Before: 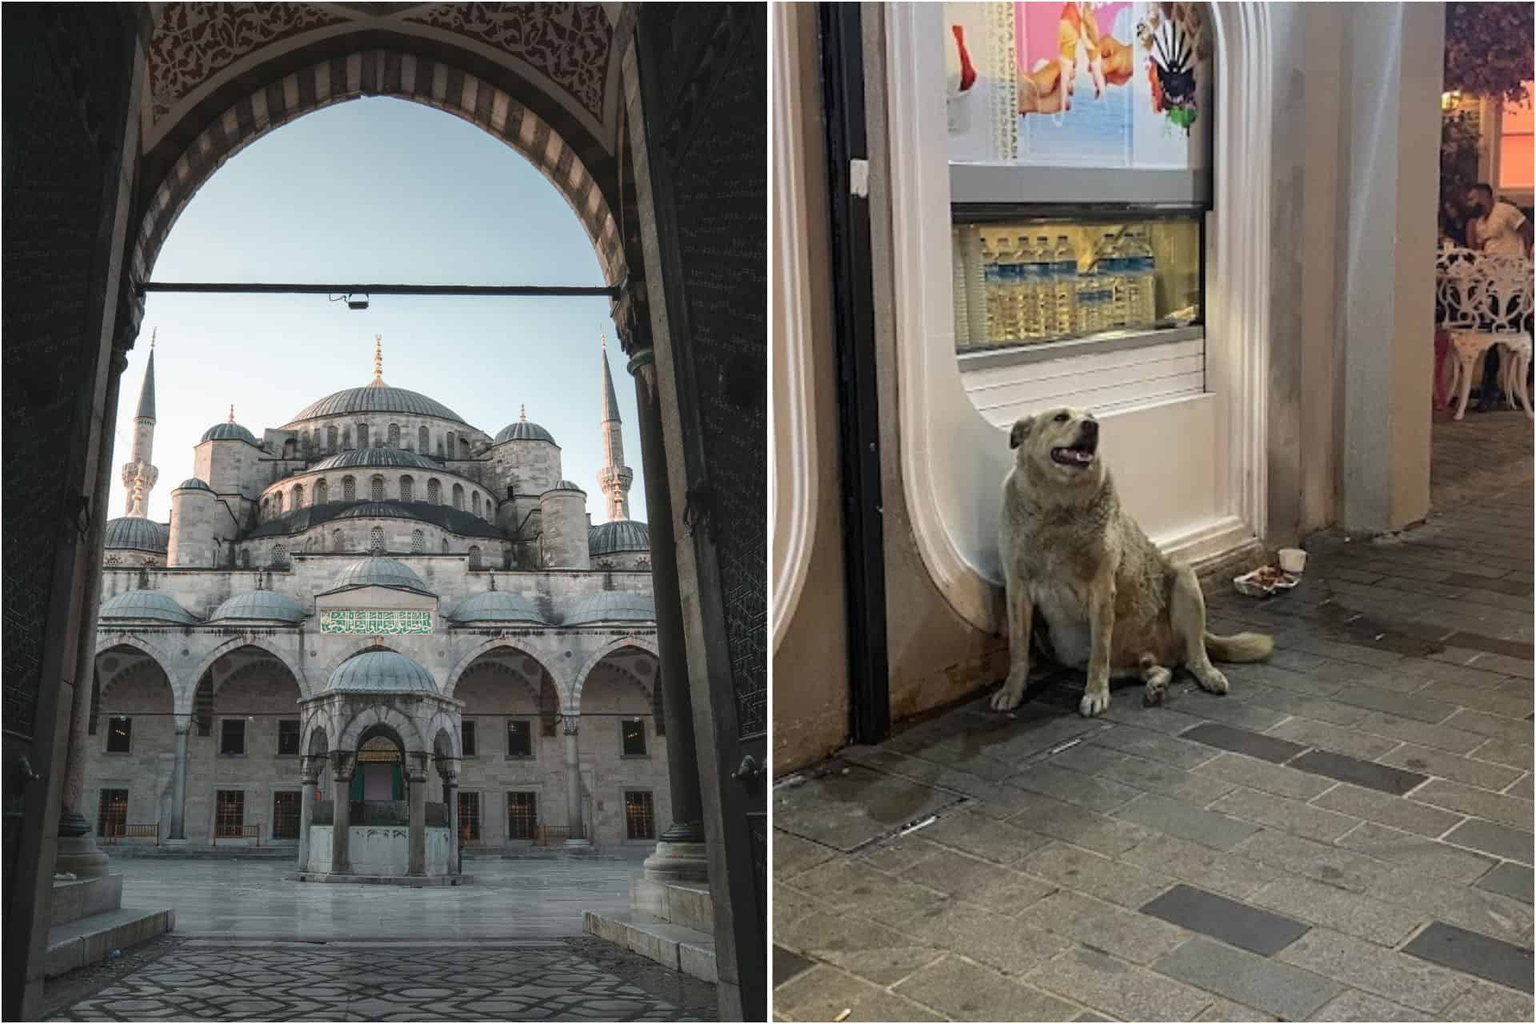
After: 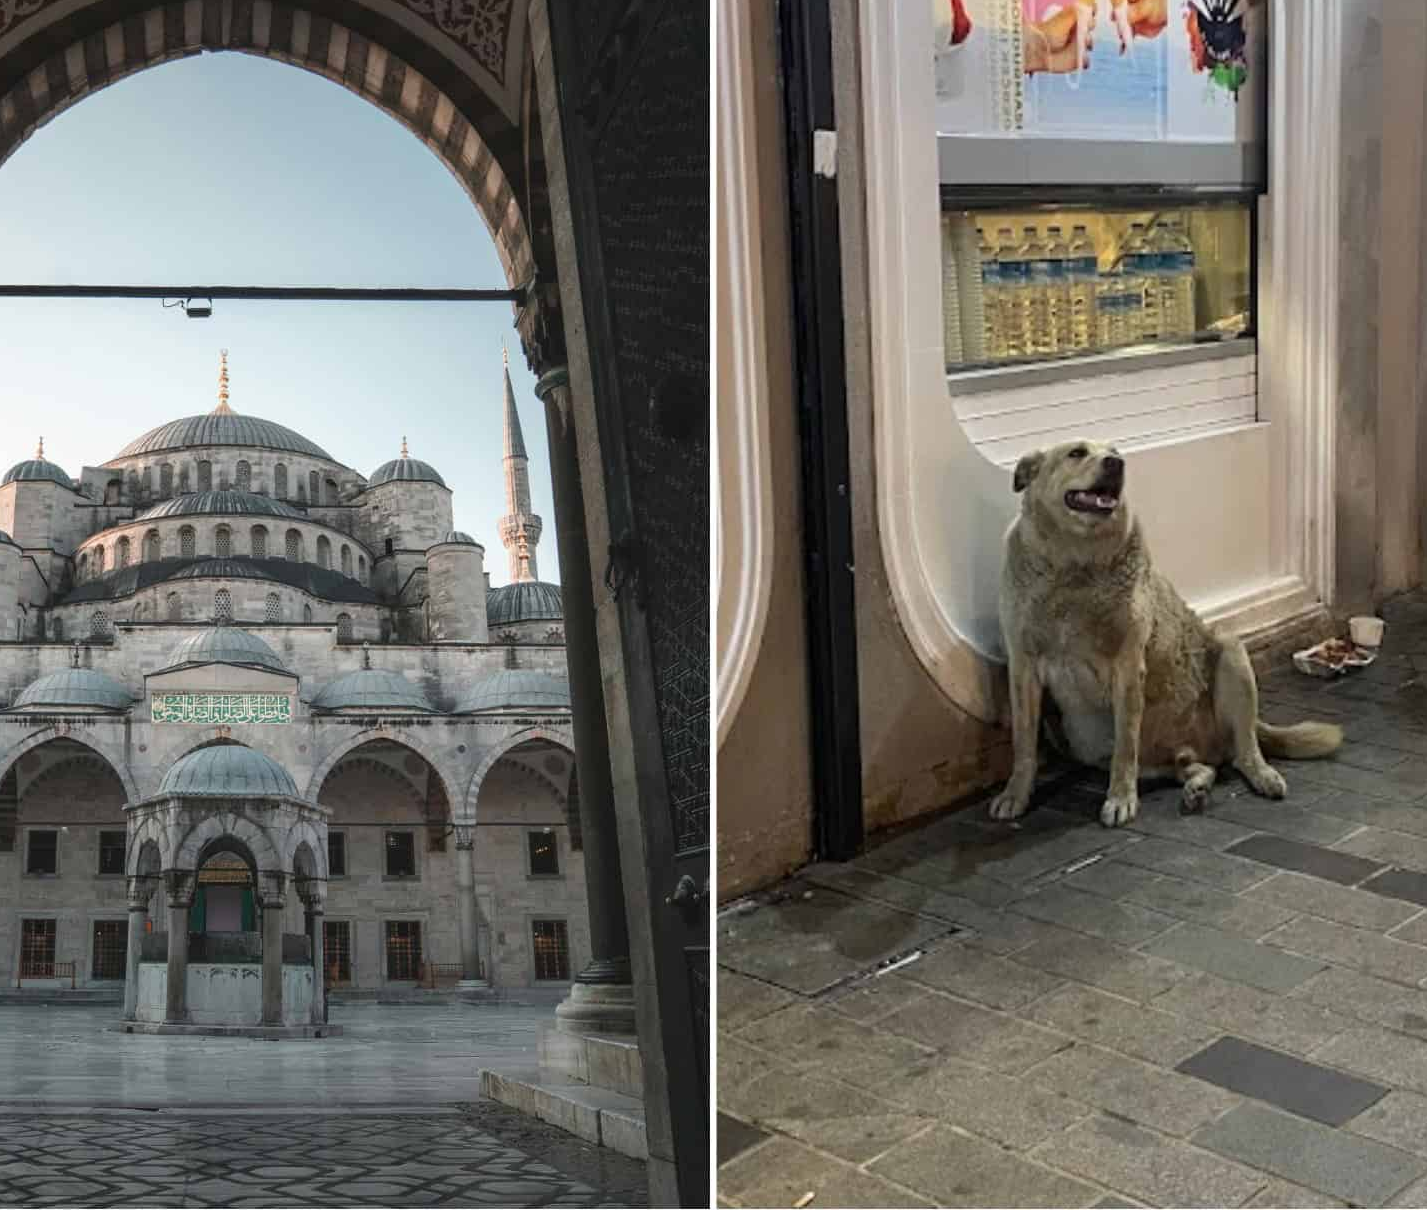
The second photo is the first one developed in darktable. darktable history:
crop and rotate: left 13.018%, top 5.391%, right 12.607%
